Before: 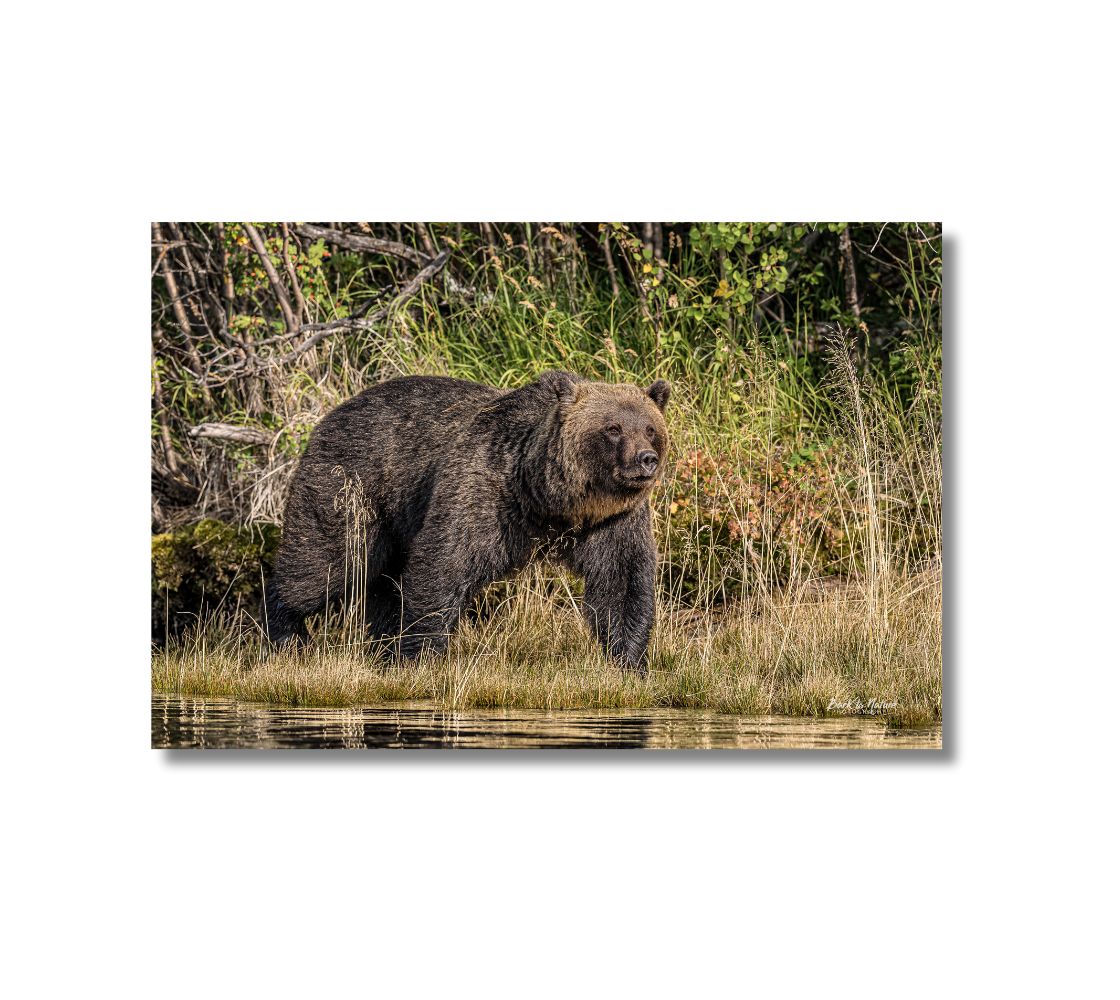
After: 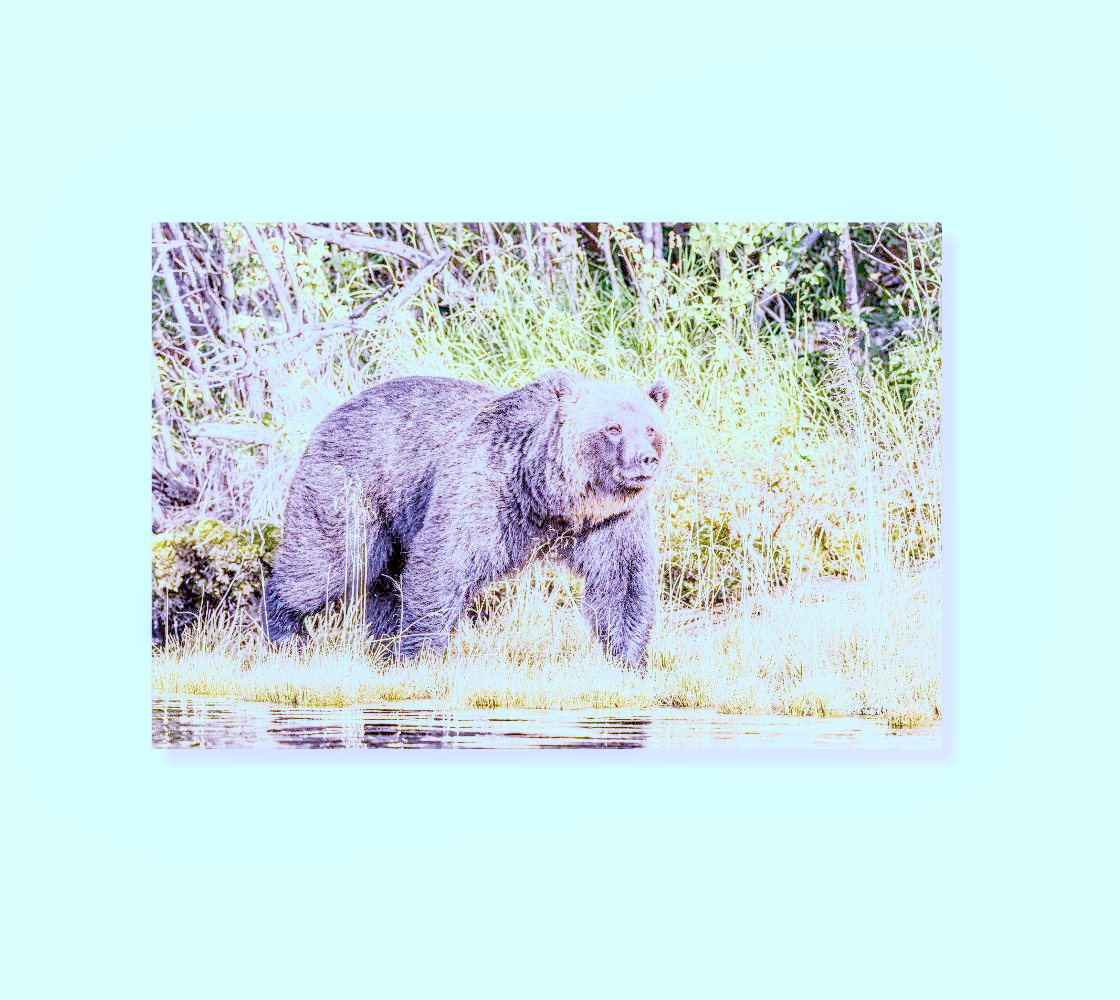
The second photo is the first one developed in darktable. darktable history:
local contrast: on, module defaults
color calibration: illuminant as shot in camera, x 0.358, y 0.373, temperature 4628.91 K
color balance: mode lift, gamma, gain (sRGB), lift [0.997, 0.979, 1.021, 1.011], gamma [1, 1.084, 0.916, 0.998], gain [1, 0.87, 1.13, 1.101], contrast 4.55%, contrast fulcrum 38.24%, output saturation 104.09%
color balance rgb: shadows lift › luminance -7.7%, shadows lift › chroma 2.13%, shadows lift › hue 200.79°, power › luminance -7.77%, power › chroma 2.27%, power › hue 220.69°, highlights gain › luminance 15.15%, highlights gain › chroma 4%, highlights gain › hue 209.35°, global offset › luminance -0.21%, global offset › chroma 0.27%, perceptual saturation grading › global saturation 24.42%, perceptual saturation grading › highlights -24.42%, perceptual saturation grading › mid-tones 24.42%, perceptual saturation grading › shadows 40%, perceptual brilliance grading › global brilliance -5%, perceptual brilliance grading › highlights 24.42%, perceptual brilliance grading › mid-tones 7%, perceptual brilliance grading › shadows -5%
denoise (profiled): preserve shadows 1.52, scattering 0.002, a [-1, 0, 0], compensate highlight preservation false
exposure: black level correction 0, exposure 0.7 EV, compensate exposure bias true, compensate highlight preservation false
filmic rgb: black relative exposure -7.15 EV, white relative exposure 5.36 EV, hardness 3.02
haze removal: compatibility mode true, adaptive false
highlight reconstruction: method reconstruct in LCh
hot pixels: on, module defaults
lens correction: scale 1, crop 1, focal 16, aperture 5.6, distance 1000, camera "Canon EOS RP", lens "Canon RF 16mm F2.8 STM"
shadows and highlights: shadows 0, highlights 40
white balance: red 2.229, blue 1.46
tone equalizer: -8 EV 0.25 EV, -7 EV 0.417 EV, -6 EV 0.417 EV, -5 EV 0.25 EV, -3 EV -0.25 EV, -2 EV -0.417 EV, -1 EV -0.417 EV, +0 EV -0.25 EV, edges refinement/feathering 500, mask exposure compensation -1.57 EV, preserve details guided filter
velvia: on, module defaults
